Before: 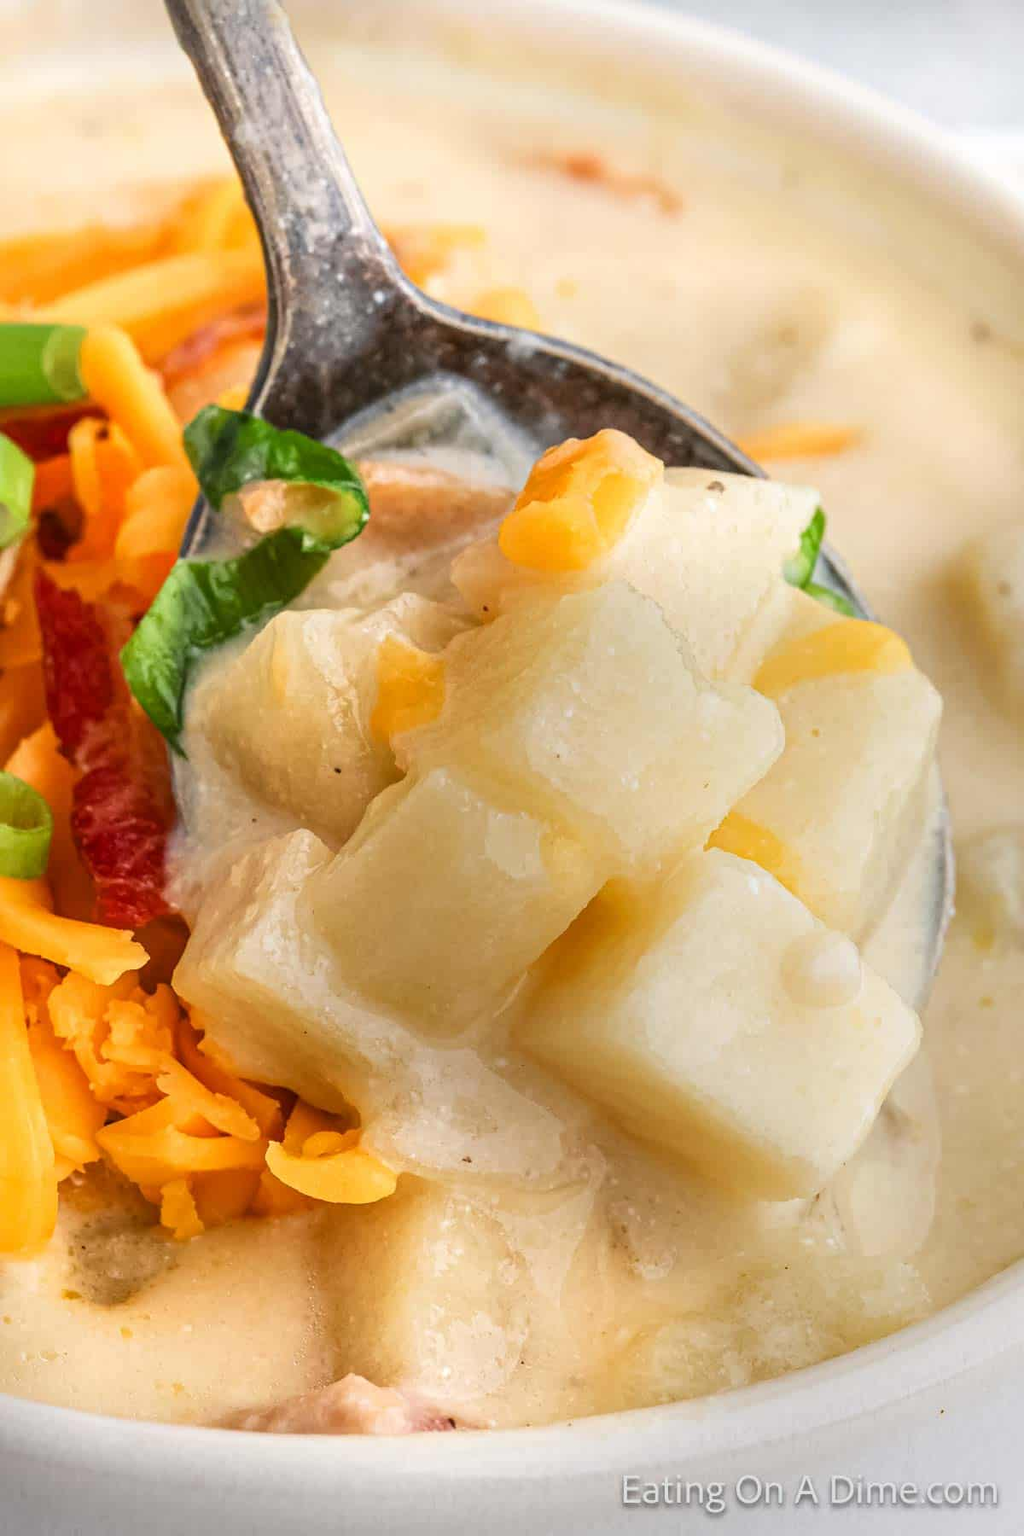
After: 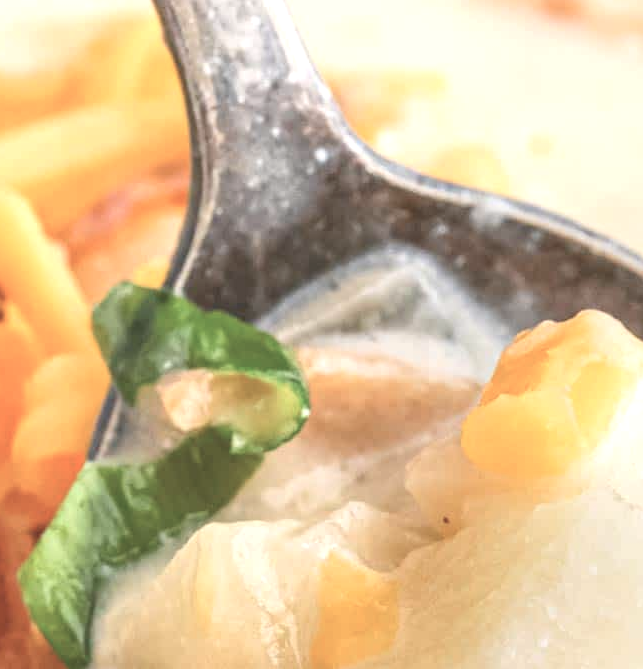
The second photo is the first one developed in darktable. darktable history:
contrast brightness saturation: contrast -0.266, saturation -0.437
exposure: exposure 1.058 EV, compensate highlight preservation false
crop: left 10.294%, top 10.731%, right 36.101%, bottom 52.088%
